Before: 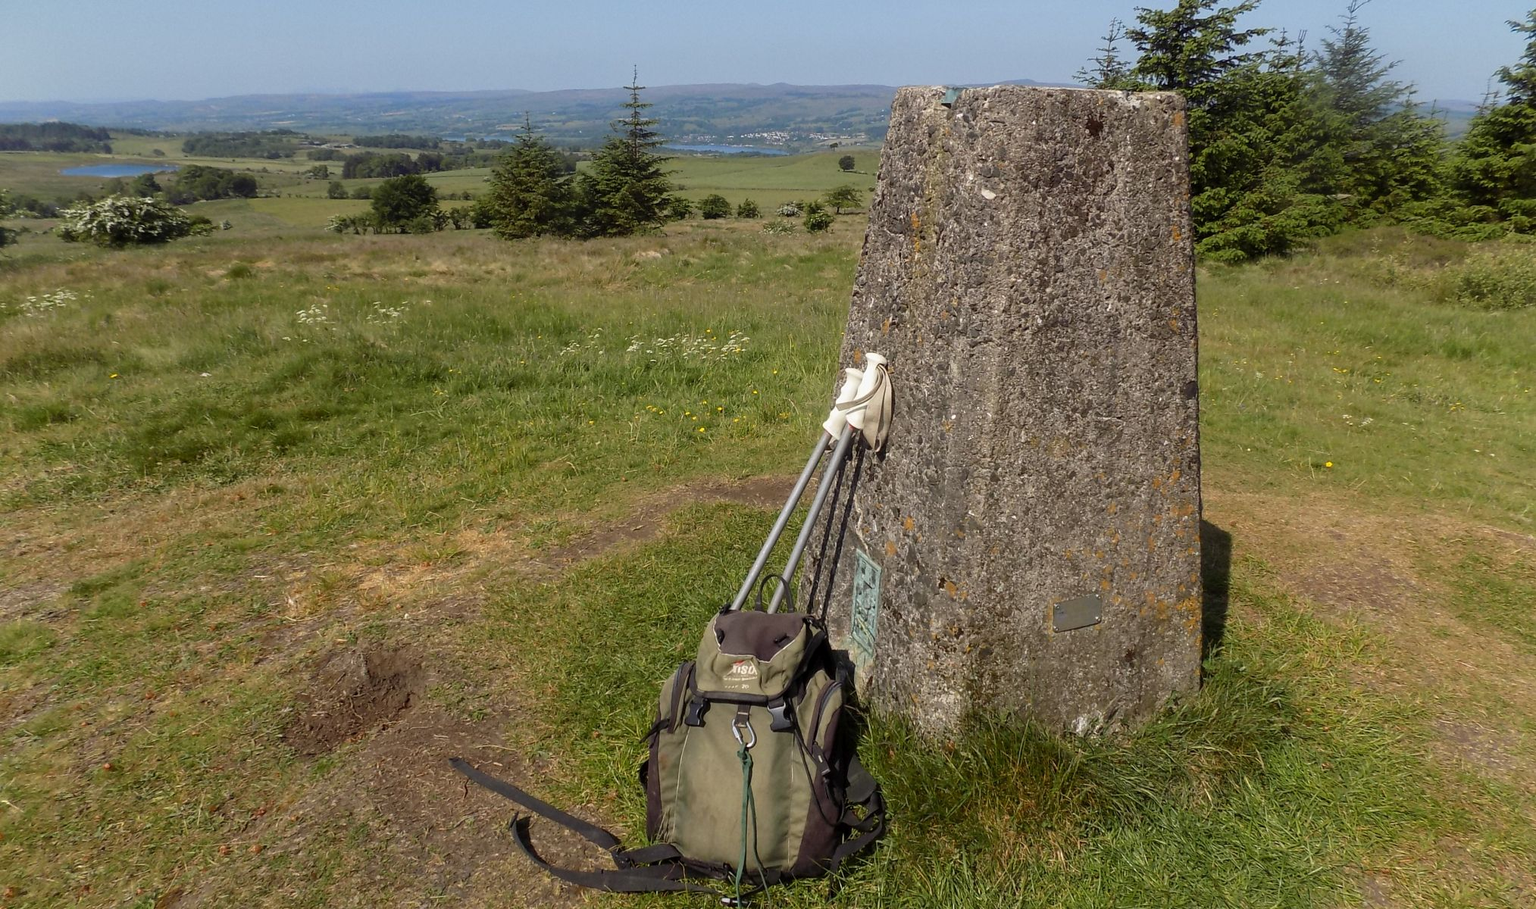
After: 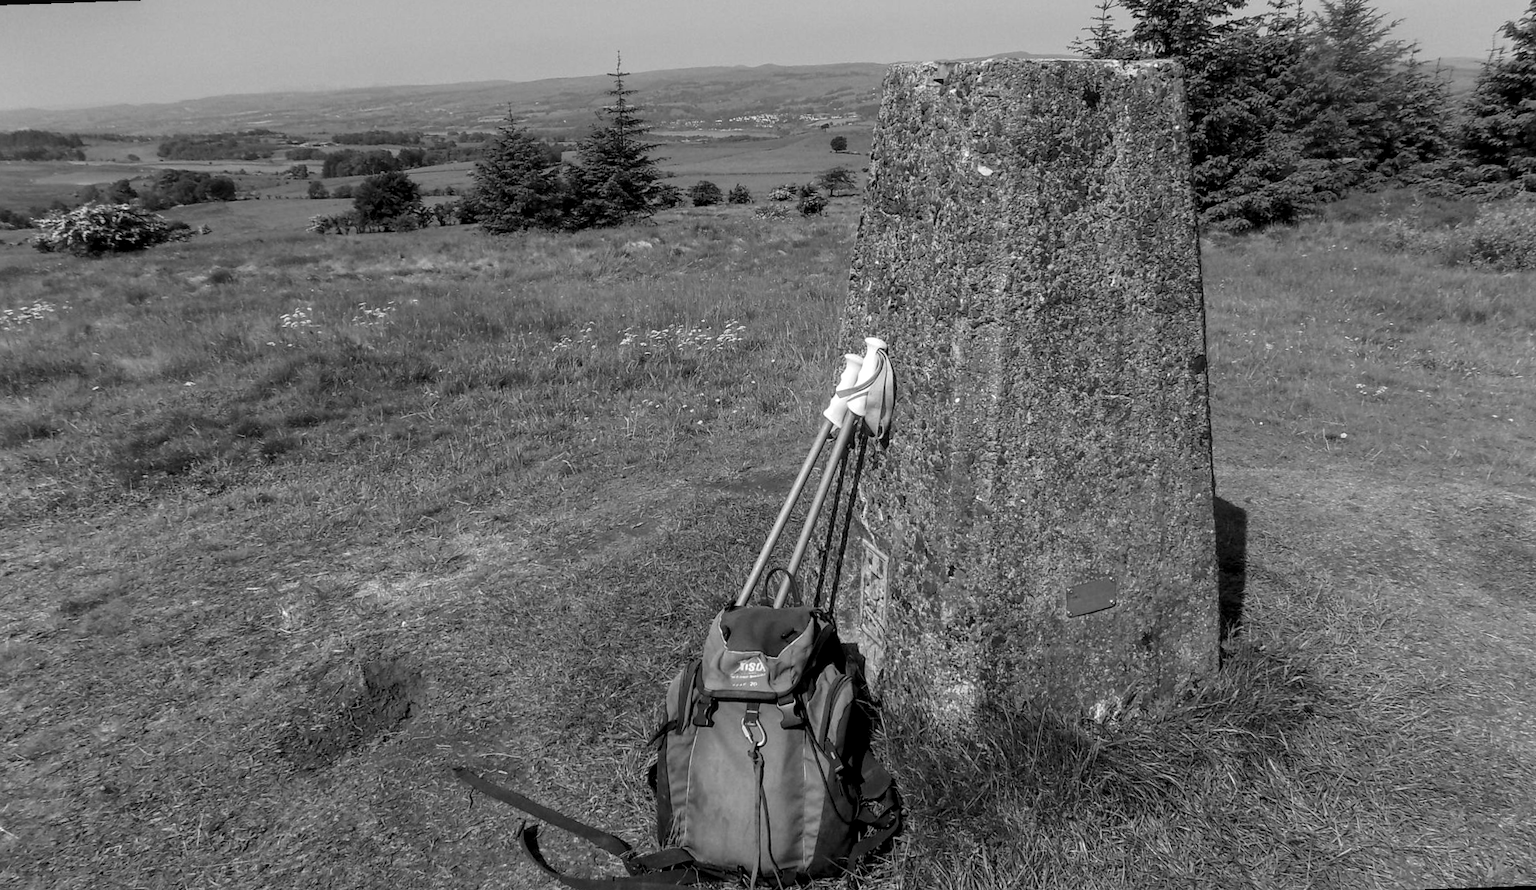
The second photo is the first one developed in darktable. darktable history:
monochrome: on, module defaults
local contrast: detail 130%
white balance: red 0.766, blue 1.537
rotate and perspective: rotation -2°, crop left 0.022, crop right 0.978, crop top 0.049, crop bottom 0.951
